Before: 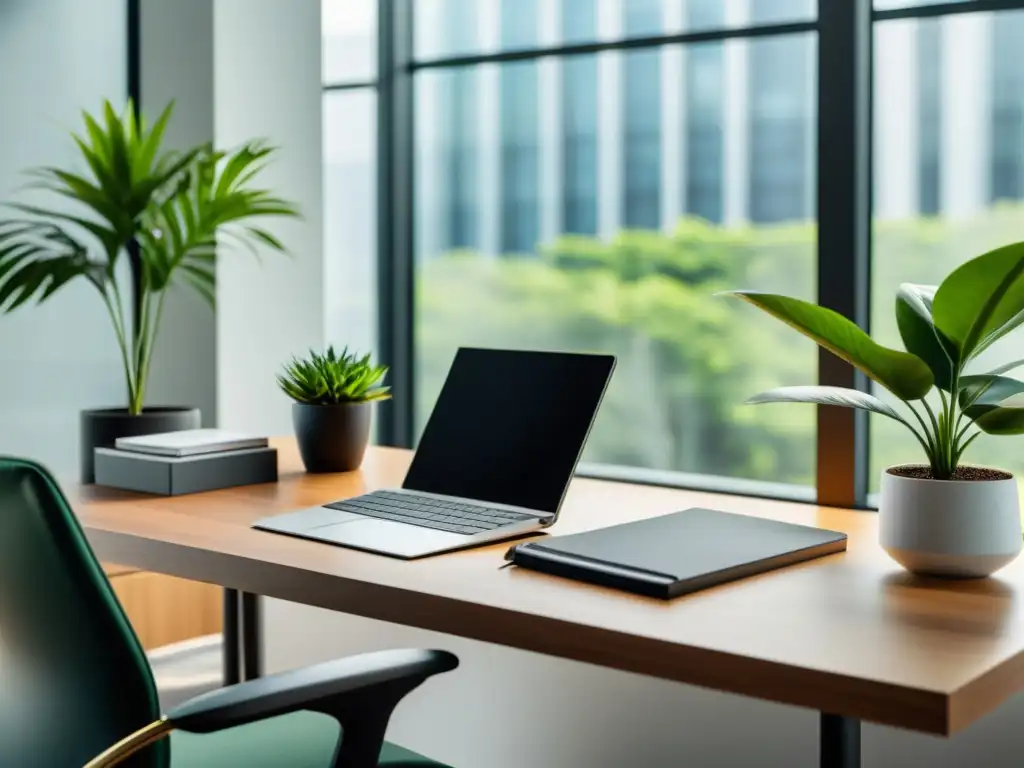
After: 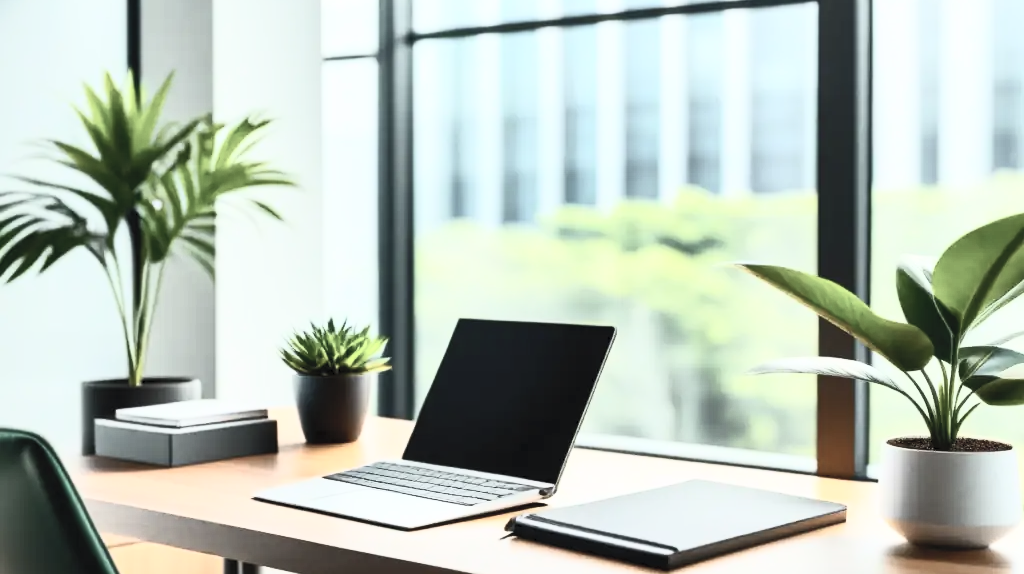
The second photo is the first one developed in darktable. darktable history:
crop: top 3.815%, bottom 21.358%
contrast brightness saturation: contrast 0.571, brightness 0.568, saturation -0.349
